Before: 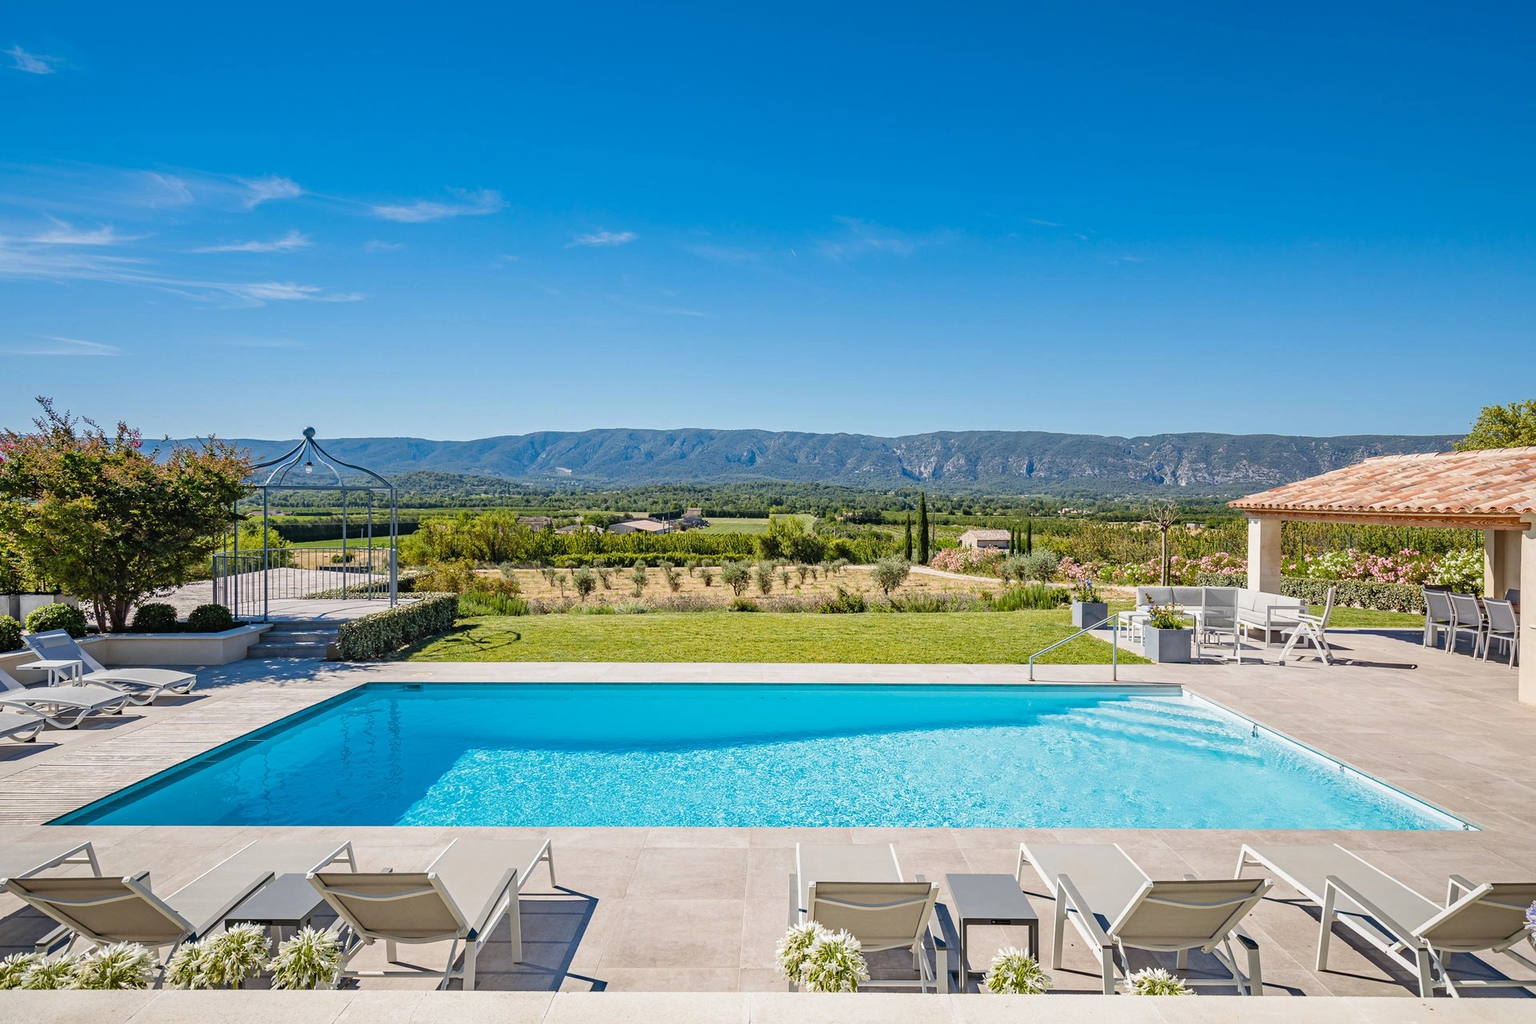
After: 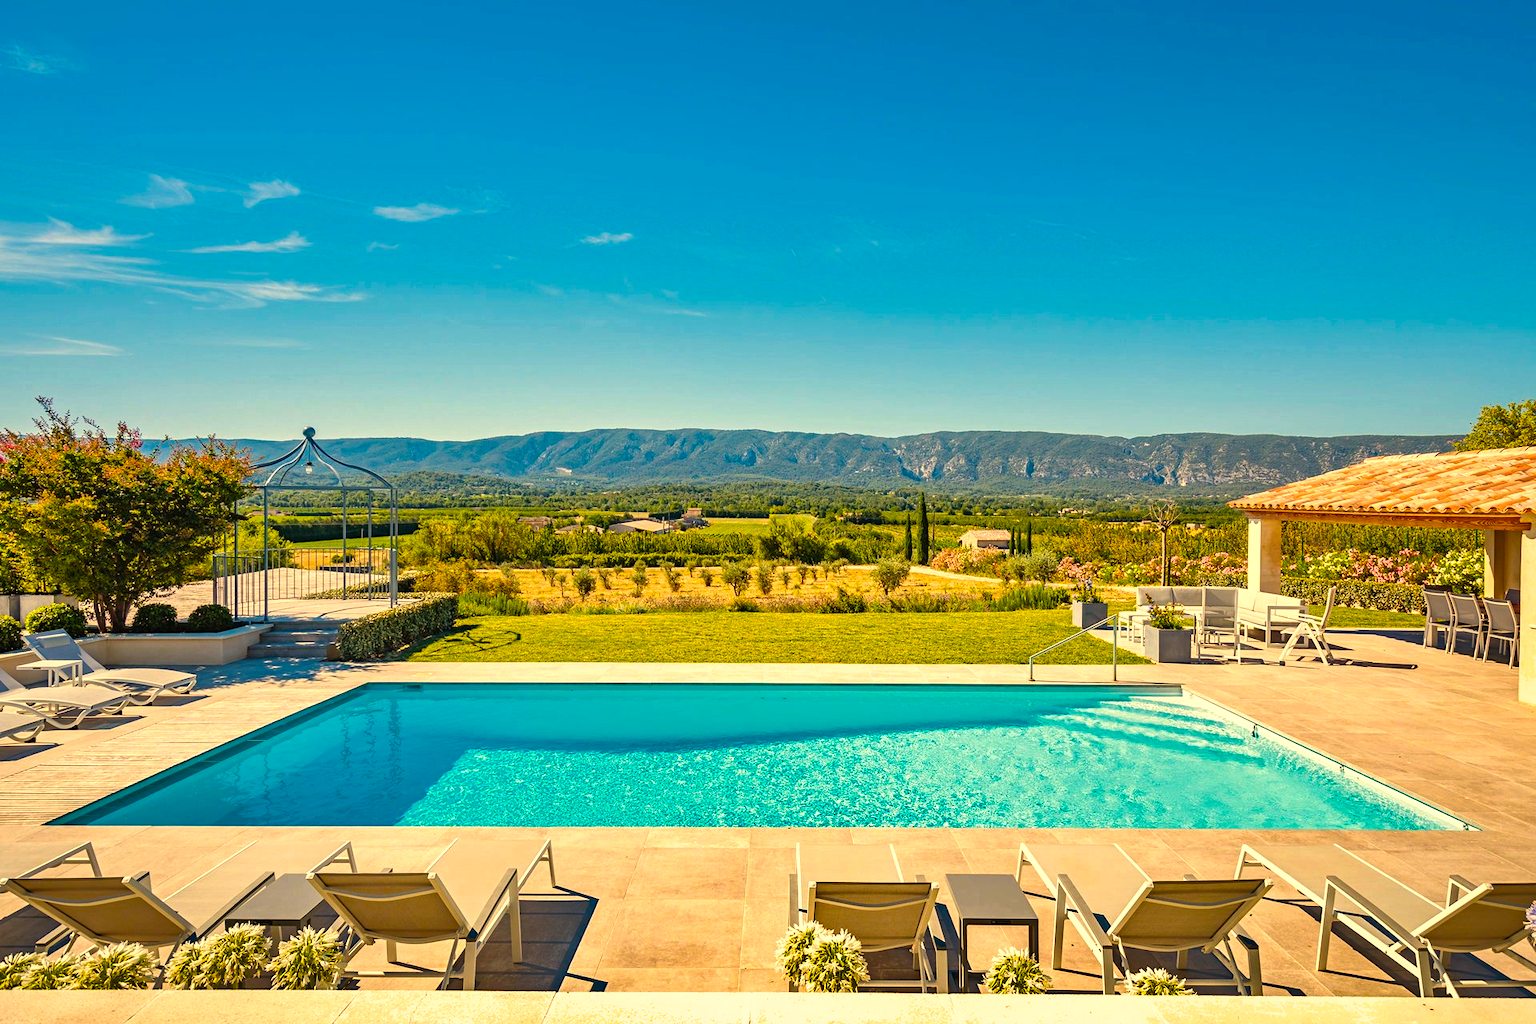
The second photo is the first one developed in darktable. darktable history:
shadows and highlights: soften with gaussian
white balance: red 1.123, blue 0.83
color balance rgb: perceptual saturation grading › global saturation 36%, perceptual brilliance grading › global brilliance 10%, global vibrance 20%
